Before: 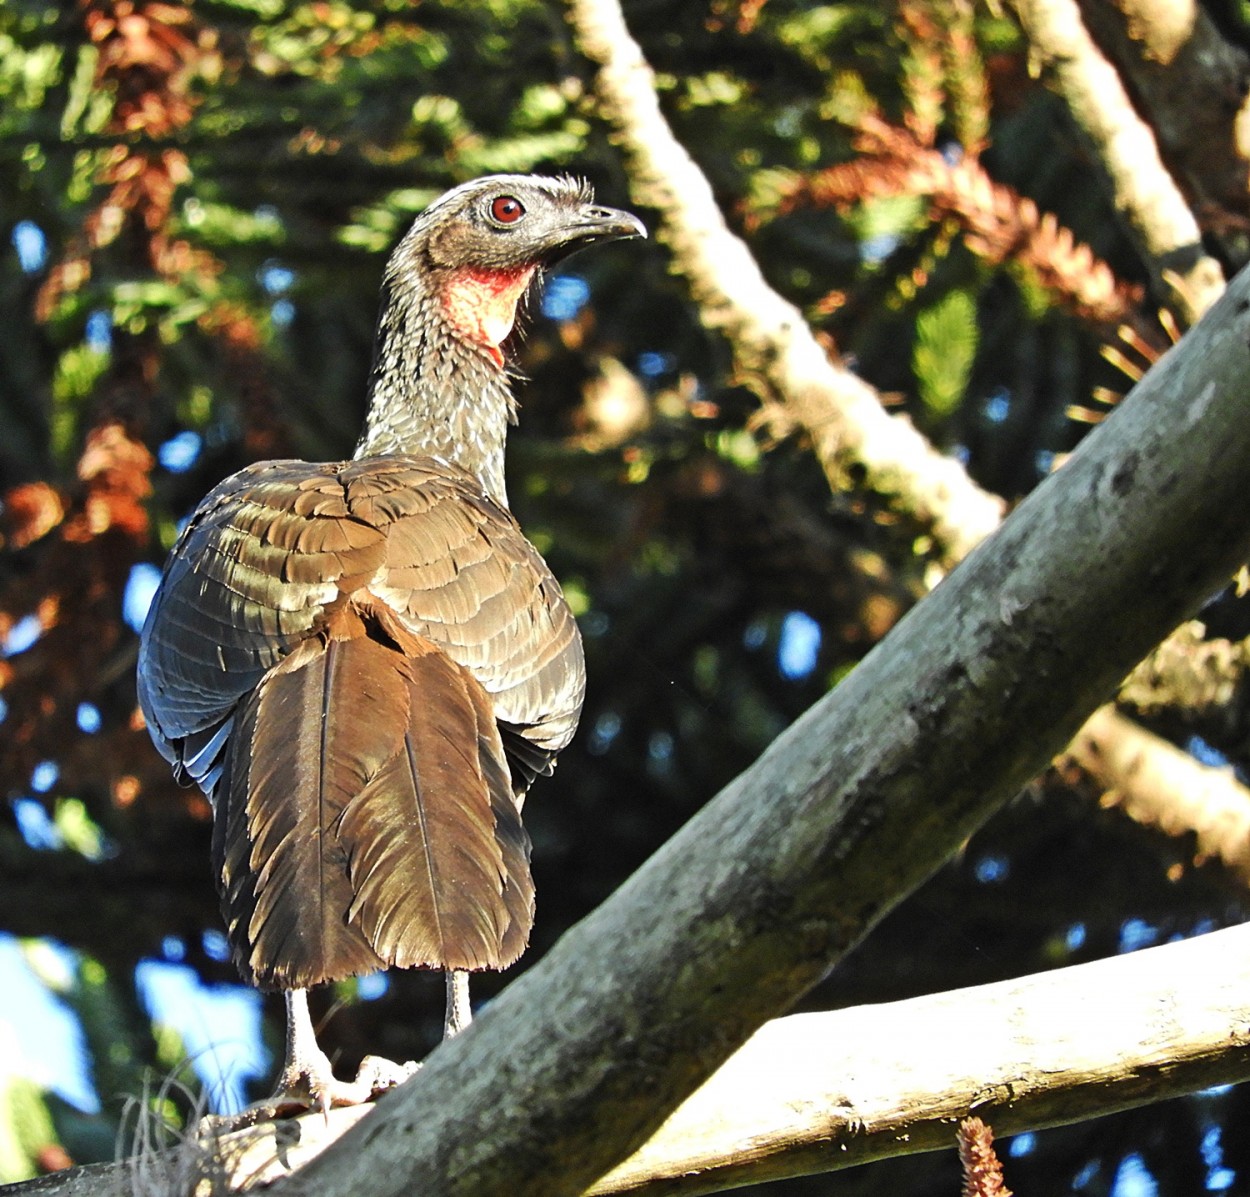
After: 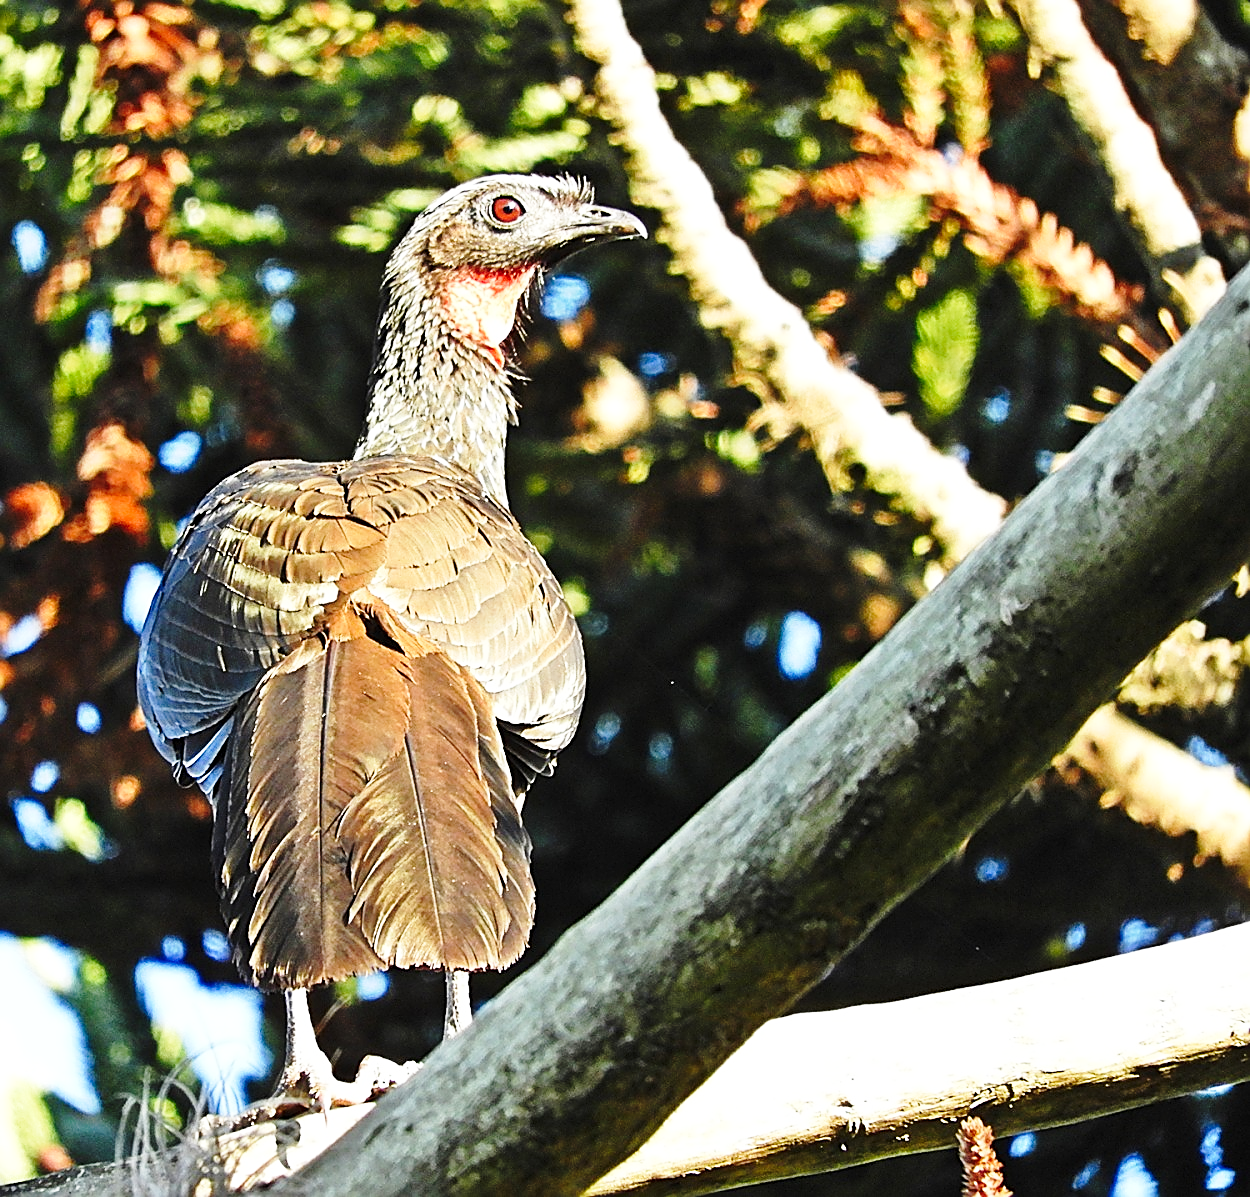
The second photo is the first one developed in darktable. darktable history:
sharpen: amount 0.749
base curve: curves: ch0 [(0, 0) (0.028, 0.03) (0.121, 0.232) (0.46, 0.748) (0.859, 0.968) (1, 1)], preserve colors none
